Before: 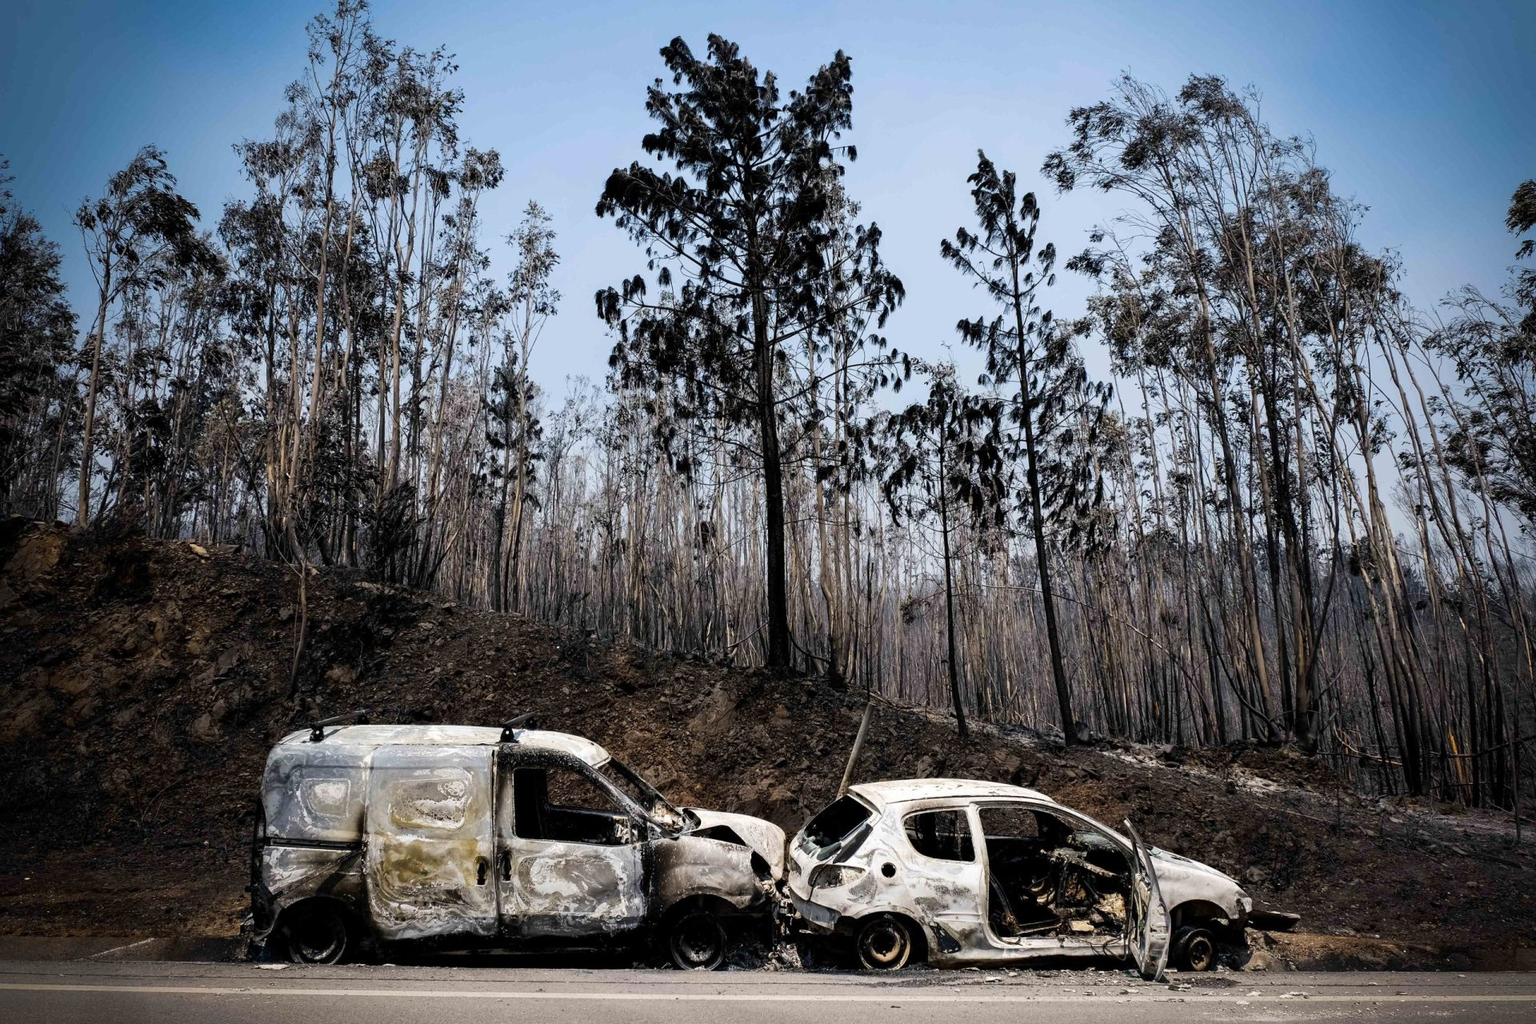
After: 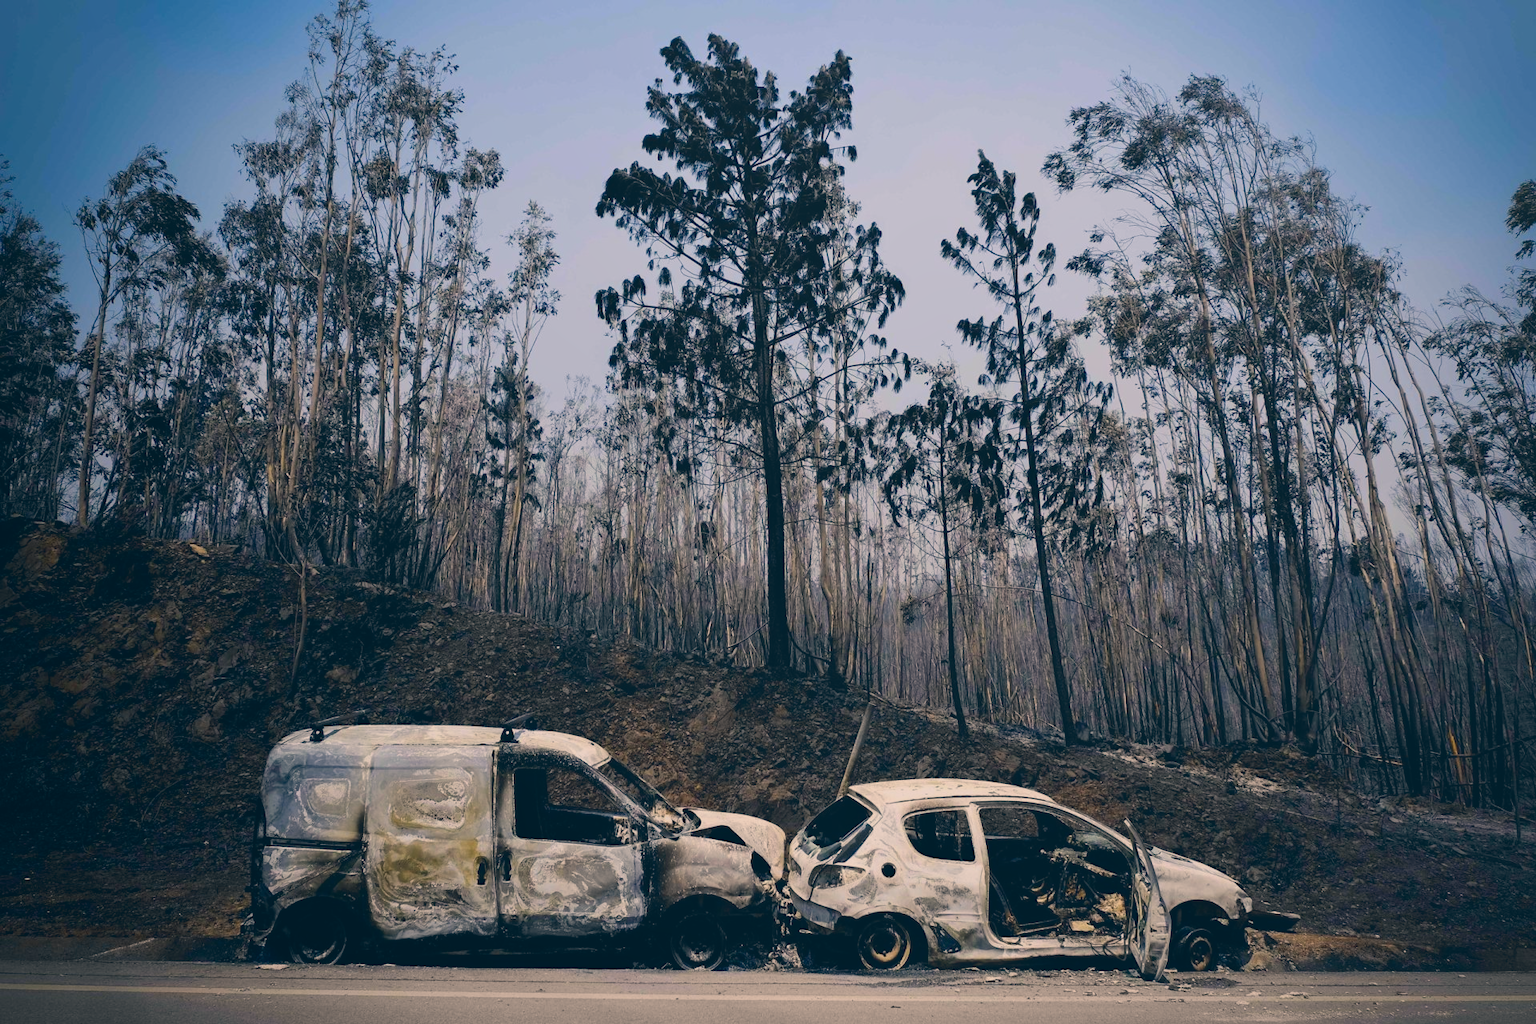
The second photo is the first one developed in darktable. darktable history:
color correction: highlights a* 10.32, highlights b* 14.66, shadows a* -9.59, shadows b* -15.02
local contrast: detail 69%
